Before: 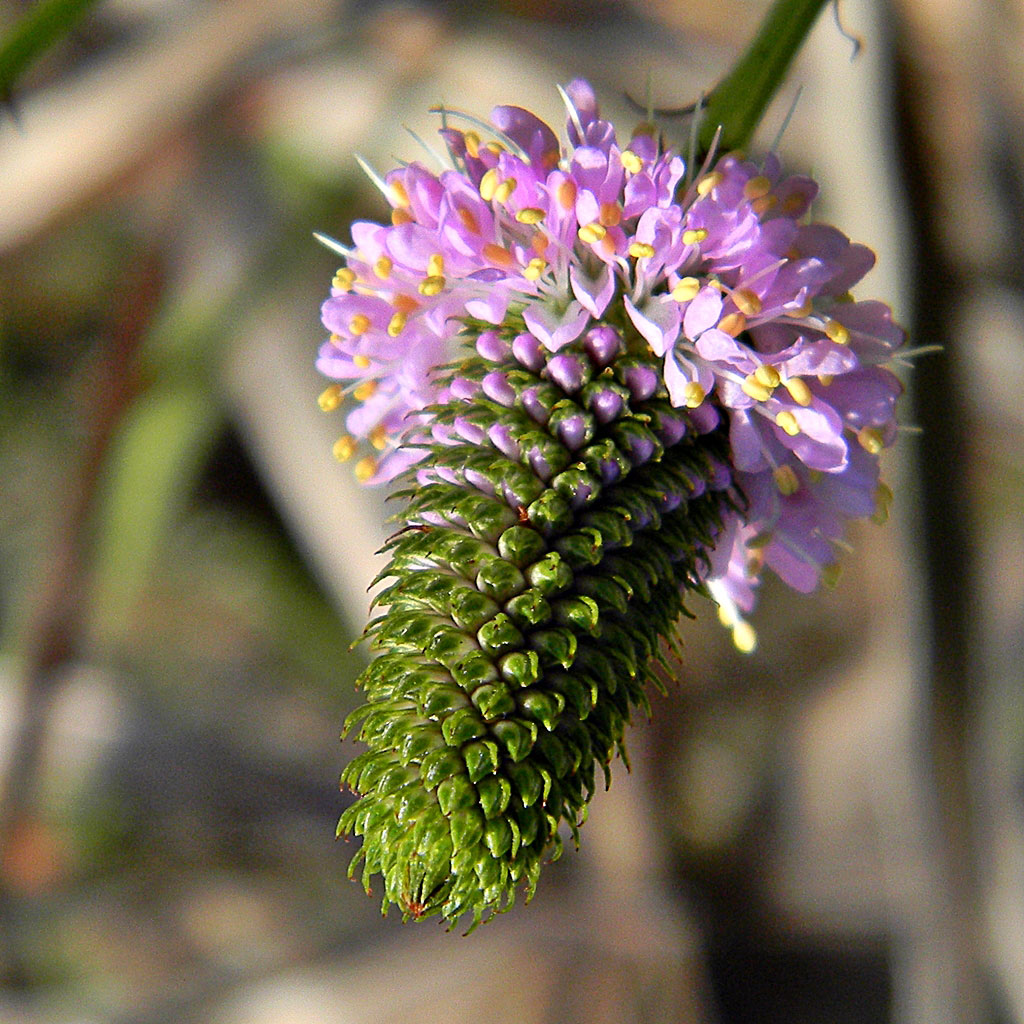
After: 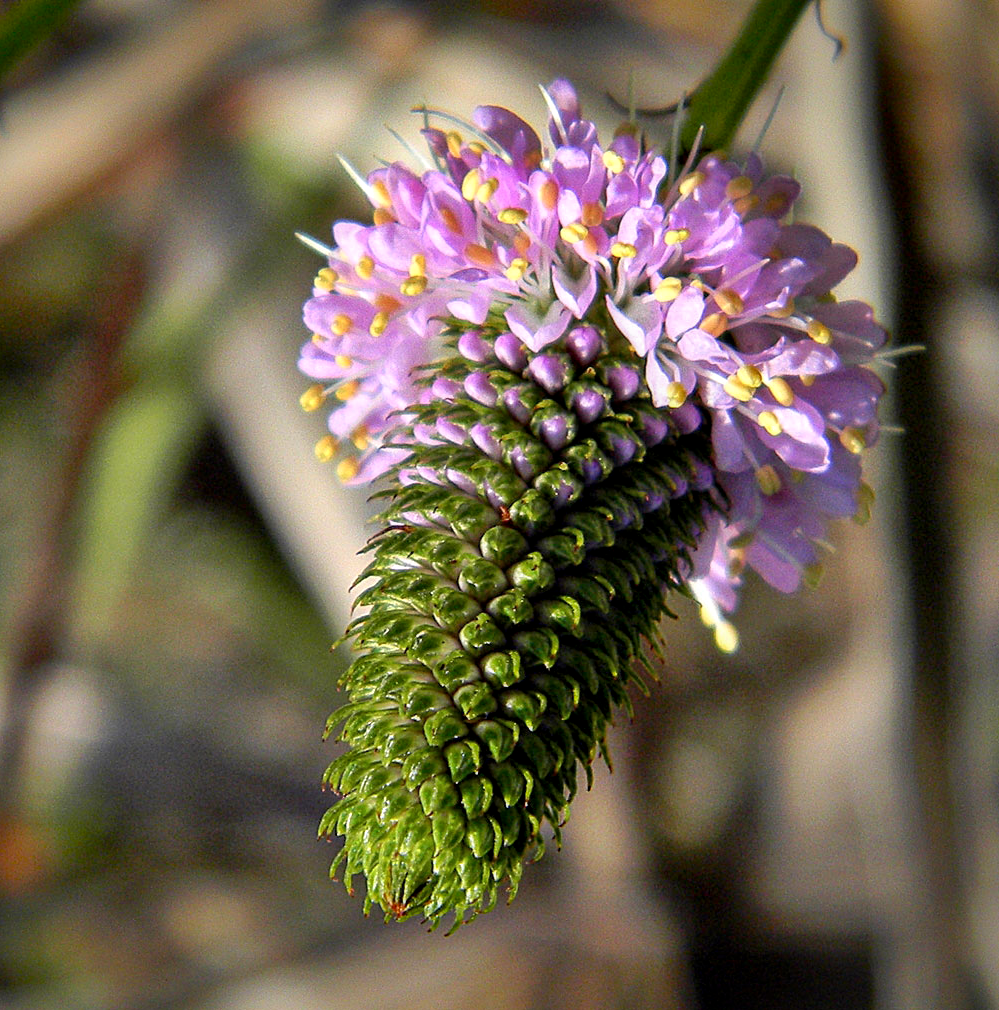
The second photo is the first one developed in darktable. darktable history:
local contrast: on, module defaults
vignetting: fall-off start 88.53%, fall-off radius 44.2%, saturation 0.376, width/height ratio 1.161
crop and rotate: left 1.774%, right 0.633%, bottom 1.28%
